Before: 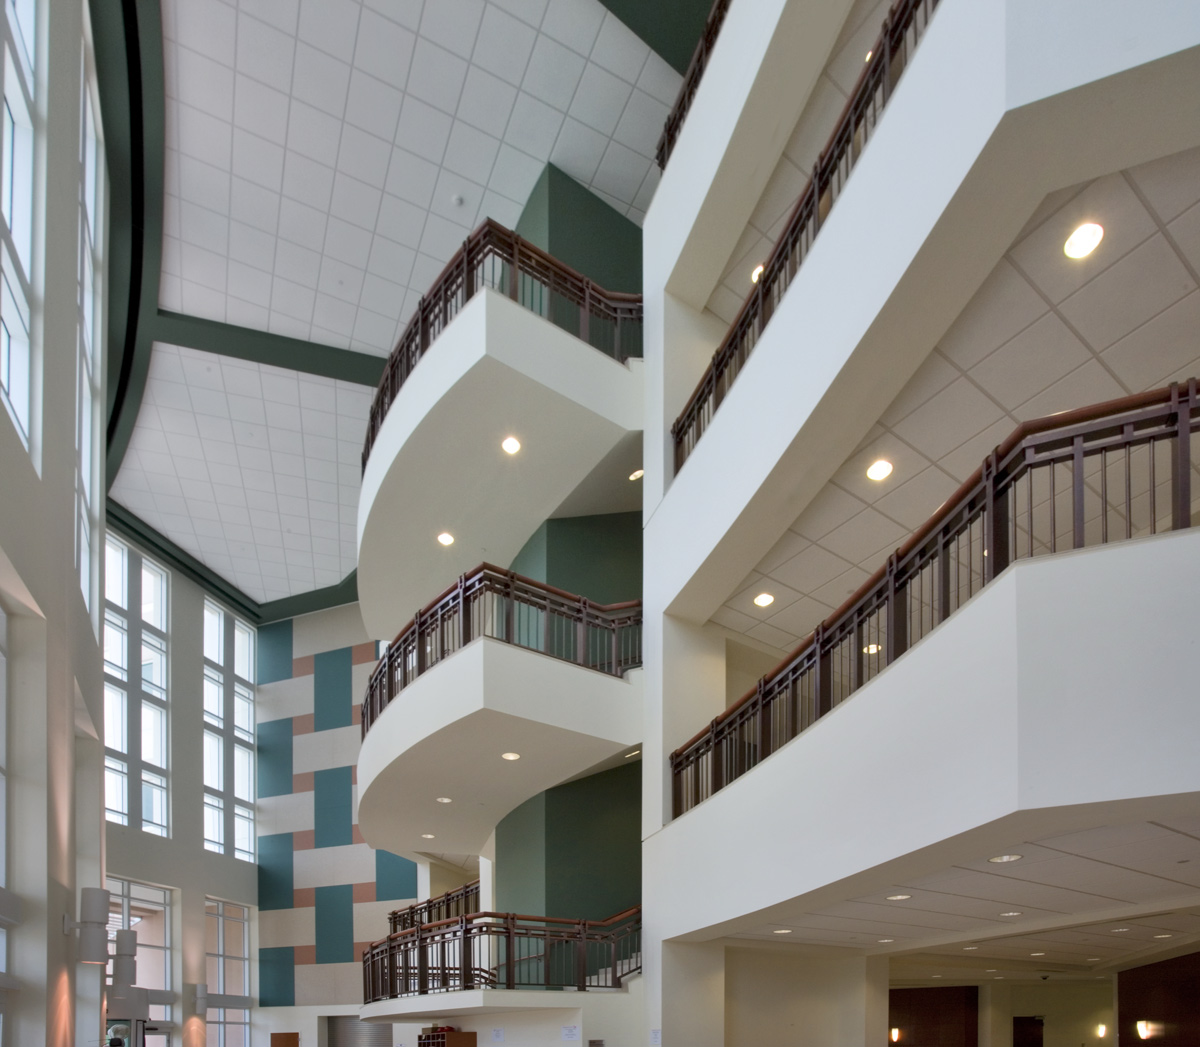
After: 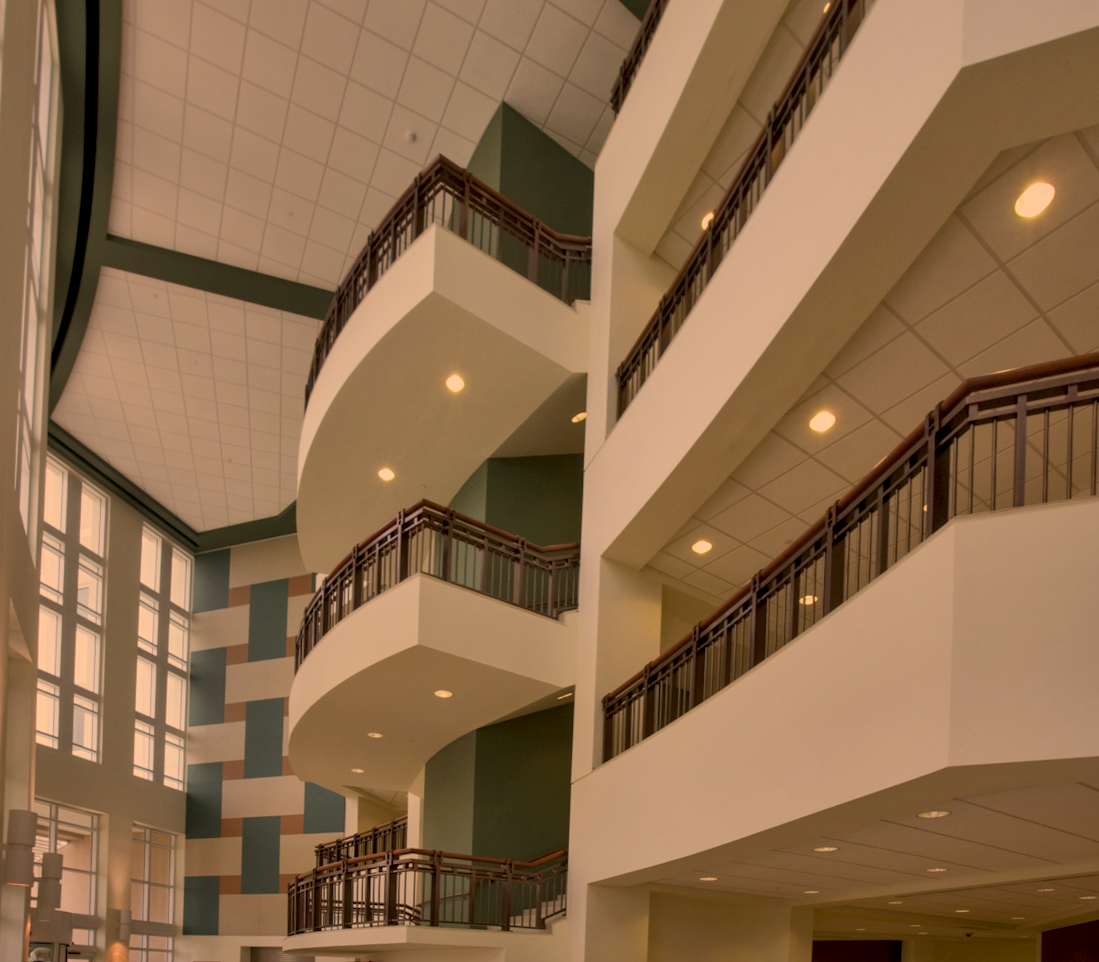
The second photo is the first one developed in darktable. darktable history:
crop and rotate: angle -2.11°, left 3.1%, top 3.833%, right 1.503%, bottom 0.44%
local contrast: on, module defaults
shadows and highlights: on, module defaults
color correction: highlights a* 18.66, highlights b* 35.08, shadows a* 1.89, shadows b* 6.72, saturation 1.02
exposure: exposure -0.543 EV, compensate highlight preservation false
